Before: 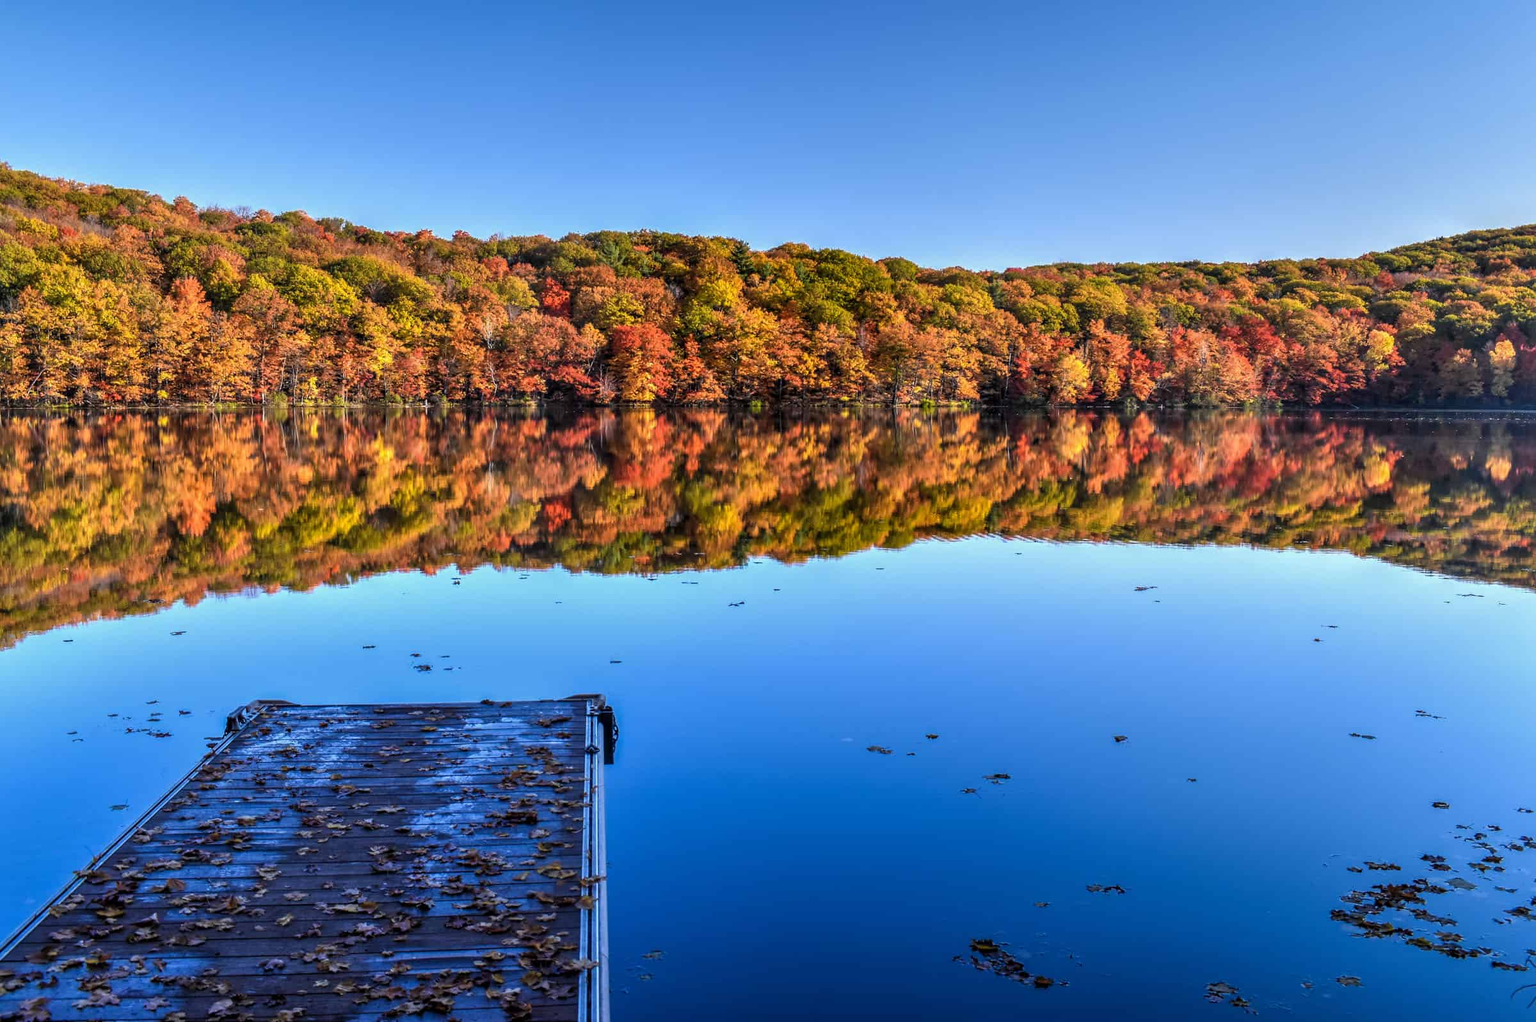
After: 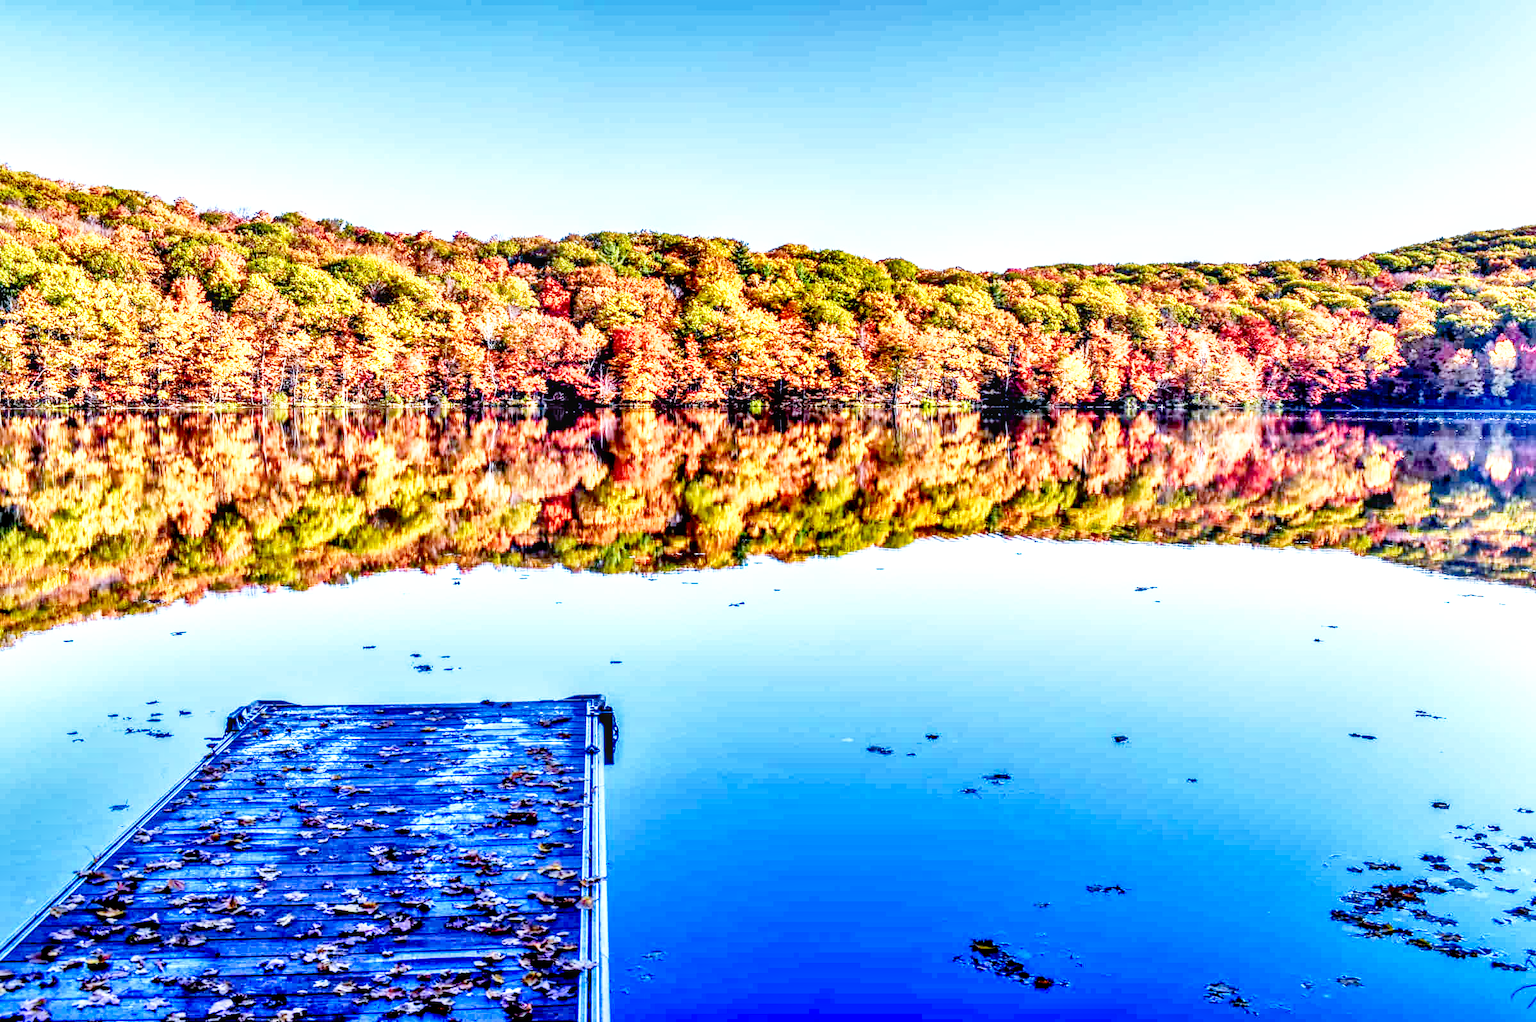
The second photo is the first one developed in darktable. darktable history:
shadows and highlights: low approximation 0.01, soften with gaussian
color calibration: illuminant as shot in camera, x 0.369, y 0.376, temperature 4328.46 K, gamut compression 3
base curve: curves: ch0 [(0, 0) (0.026, 0.03) (0.109, 0.232) (0.351, 0.748) (0.669, 0.968) (1, 1)], preserve colors none
local contrast: detail 130%
white balance: red 0.984, blue 1.059
exposure: black level correction 0.012, exposure 0.7 EV, compensate exposure bias true, compensate highlight preservation false
tone equalizer: -7 EV 0.15 EV, -6 EV 0.6 EV, -5 EV 1.15 EV, -4 EV 1.33 EV, -3 EV 1.15 EV, -2 EV 0.6 EV, -1 EV 0.15 EV, mask exposure compensation -0.5 EV
contrast brightness saturation: contrast 0.12, brightness -0.12, saturation 0.2
